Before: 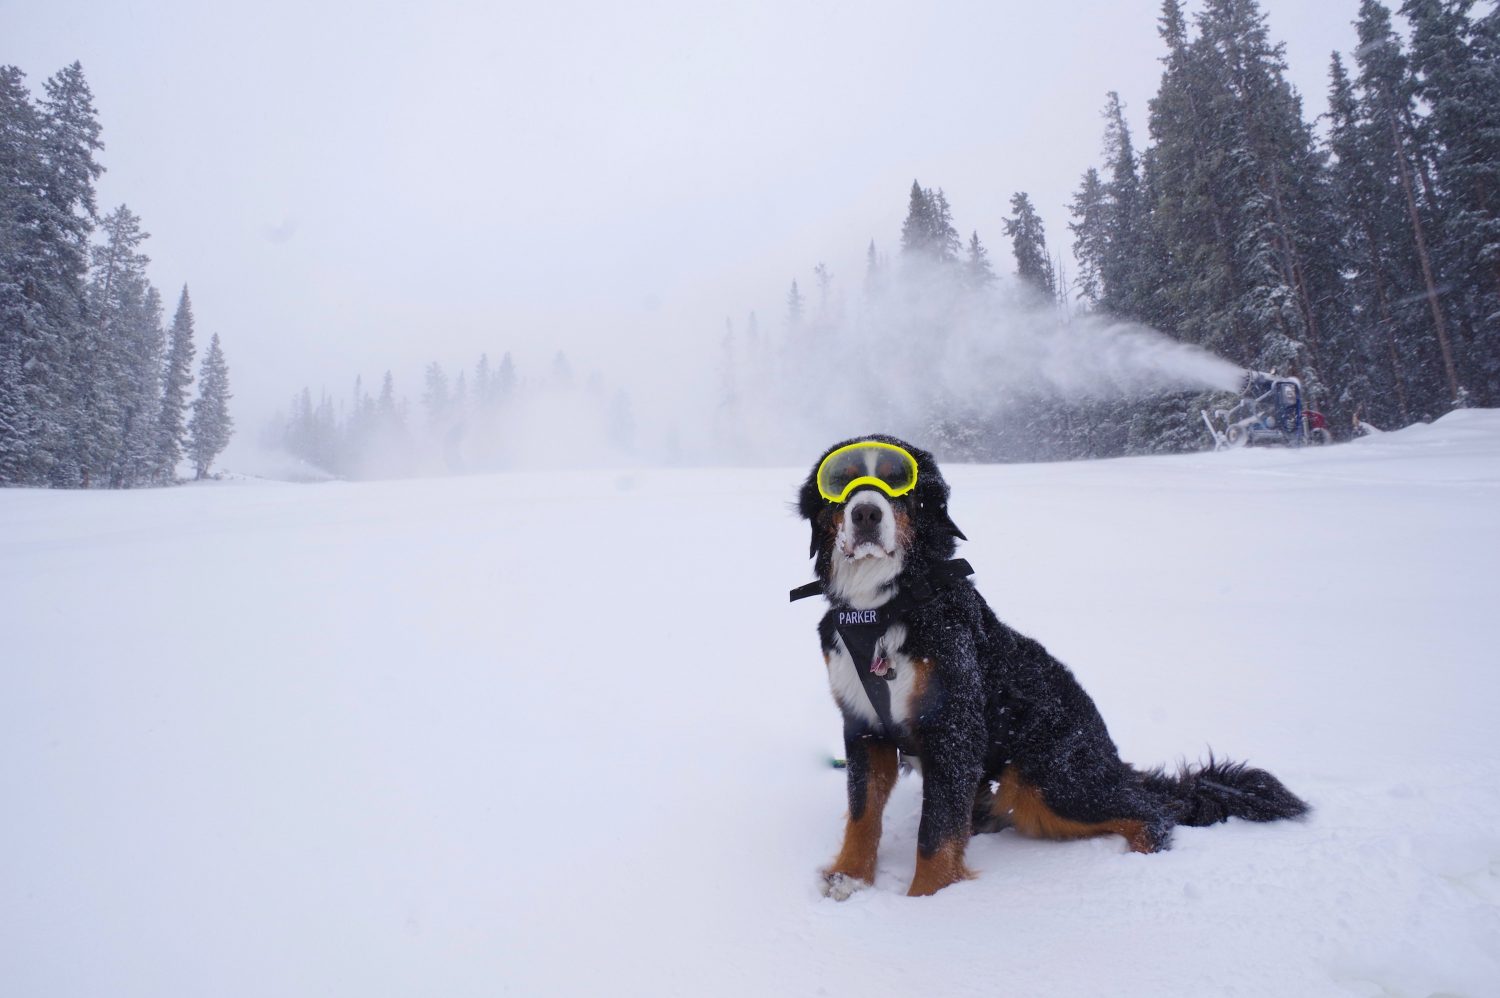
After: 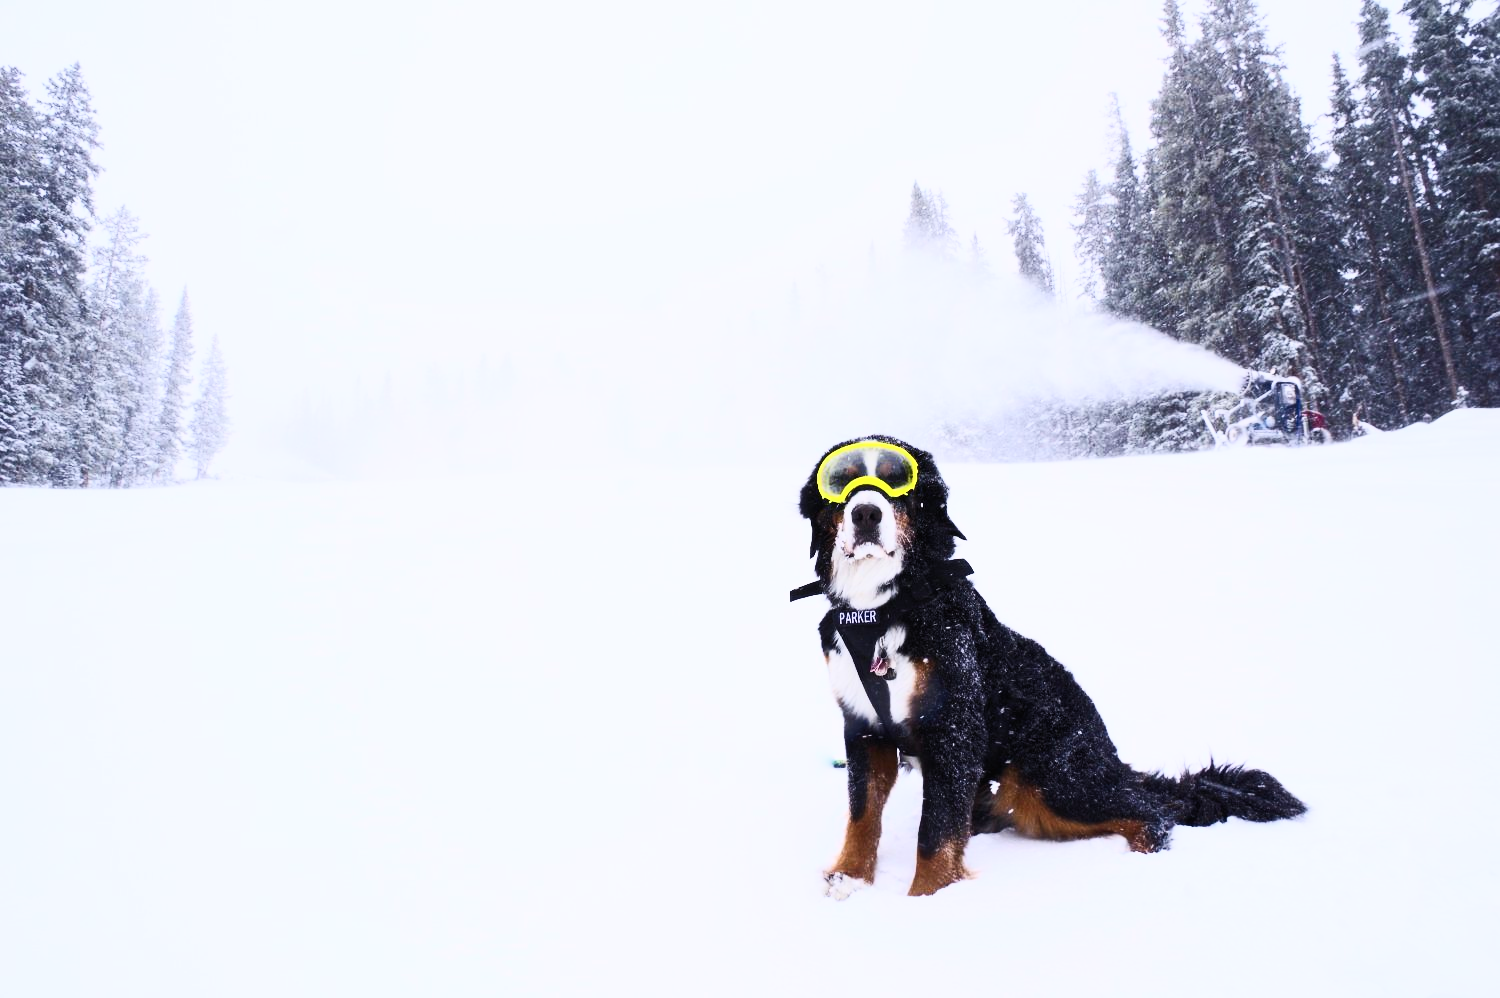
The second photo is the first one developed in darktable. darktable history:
exposure: black level correction 0.001, exposure 0.5 EV, compensate exposure bias true, compensate highlight preservation false
filmic rgb: black relative exposure -7.65 EV, white relative exposure 4.56 EV, hardness 3.61
contrast brightness saturation: contrast 0.62, brightness 0.34, saturation 0.14
